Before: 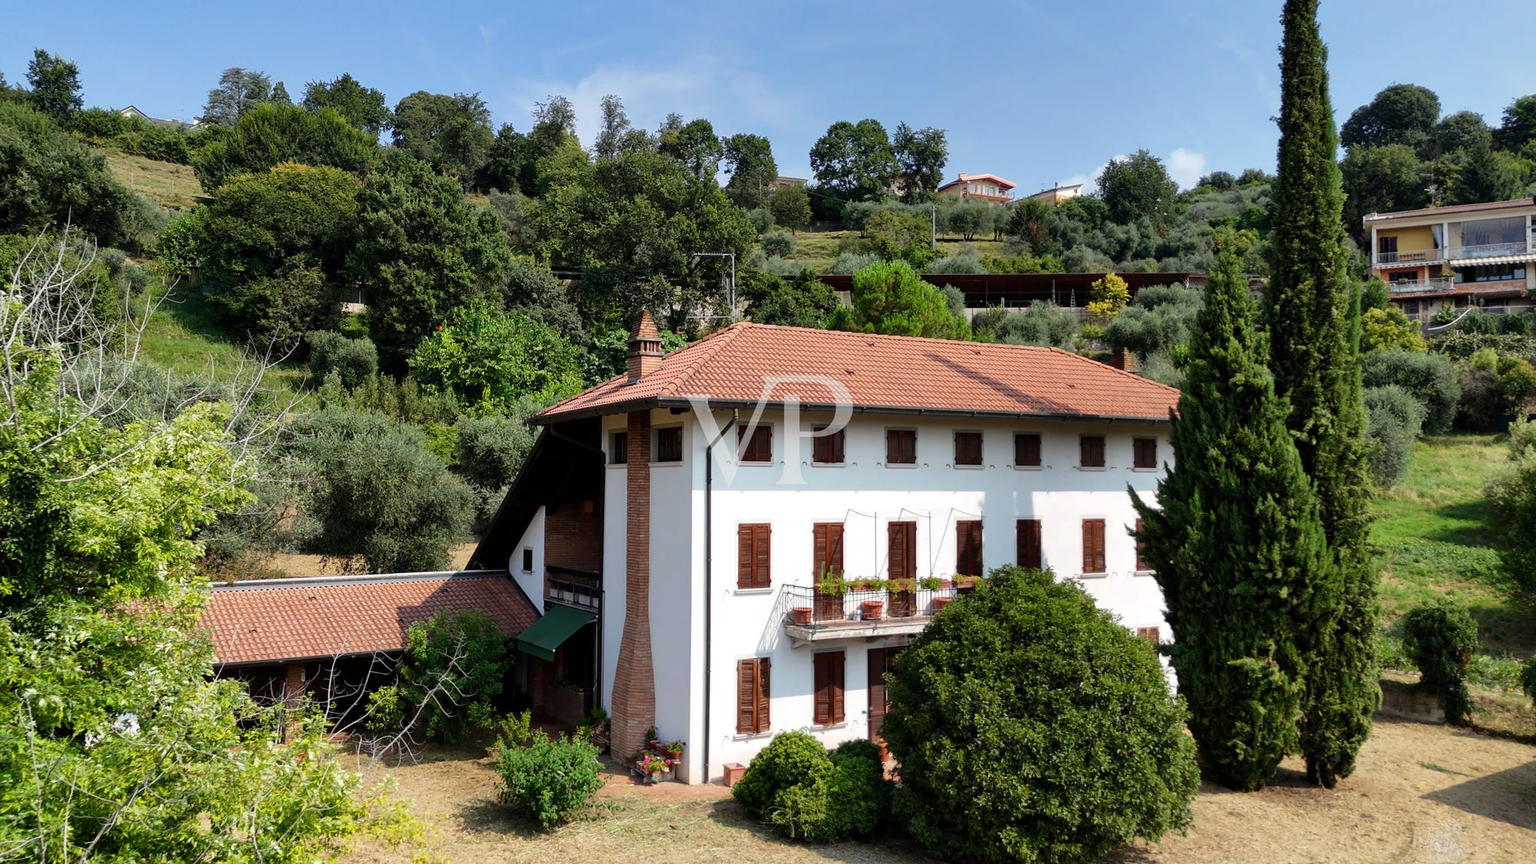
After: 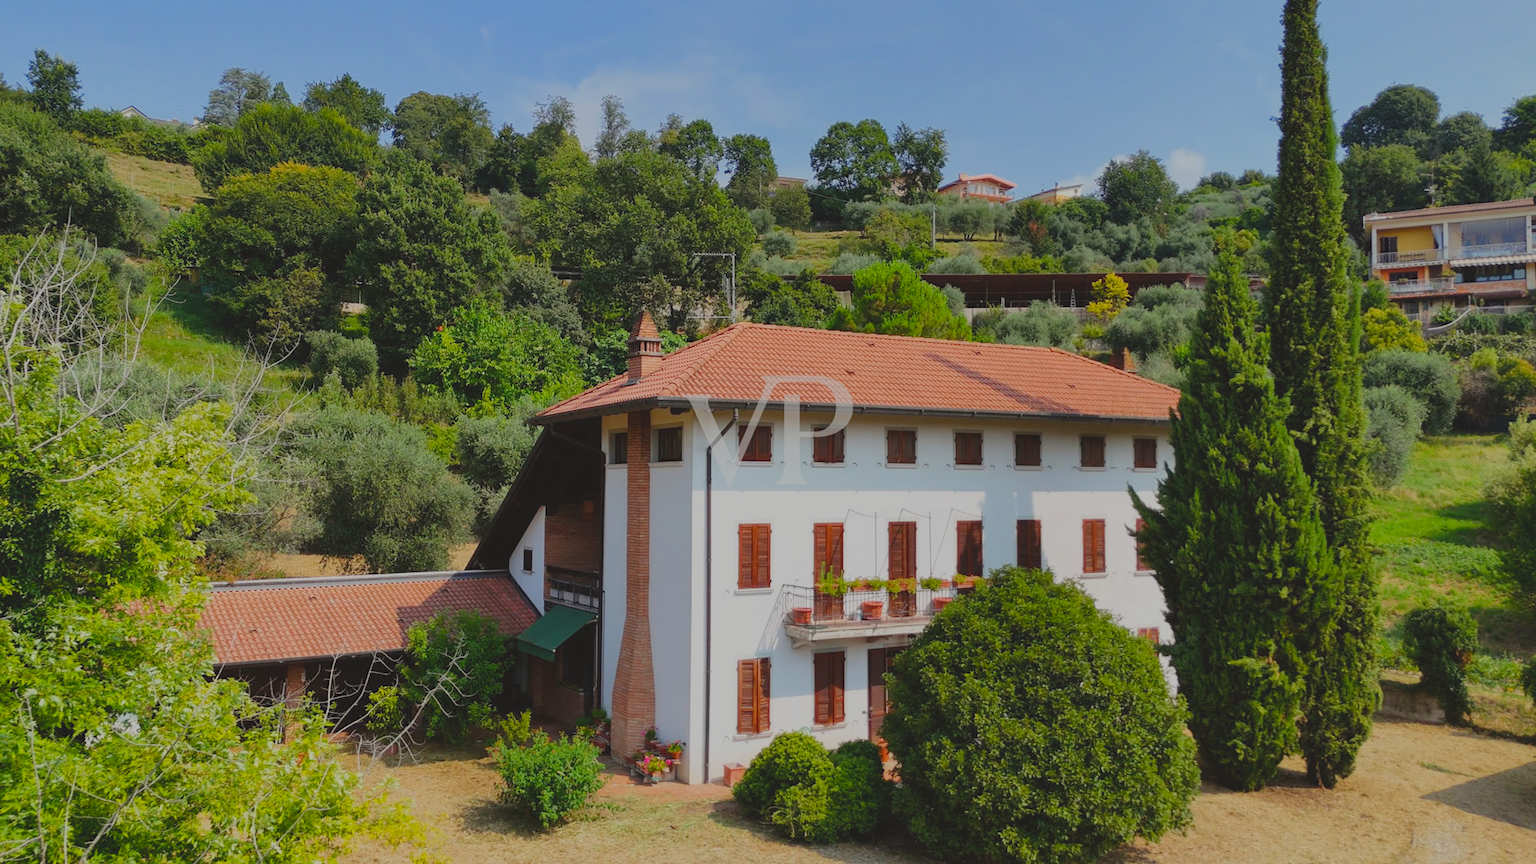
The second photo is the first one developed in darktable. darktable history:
filmic rgb: black relative exposure -16 EV, white relative exposure 4.94 EV, hardness 6.2
color balance rgb: power › chroma 0.273%, power › hue 61.98°, global offset › luminance 0.696%, perceptual saturation grading › global saturation 25.919%, contrast -29.648%
